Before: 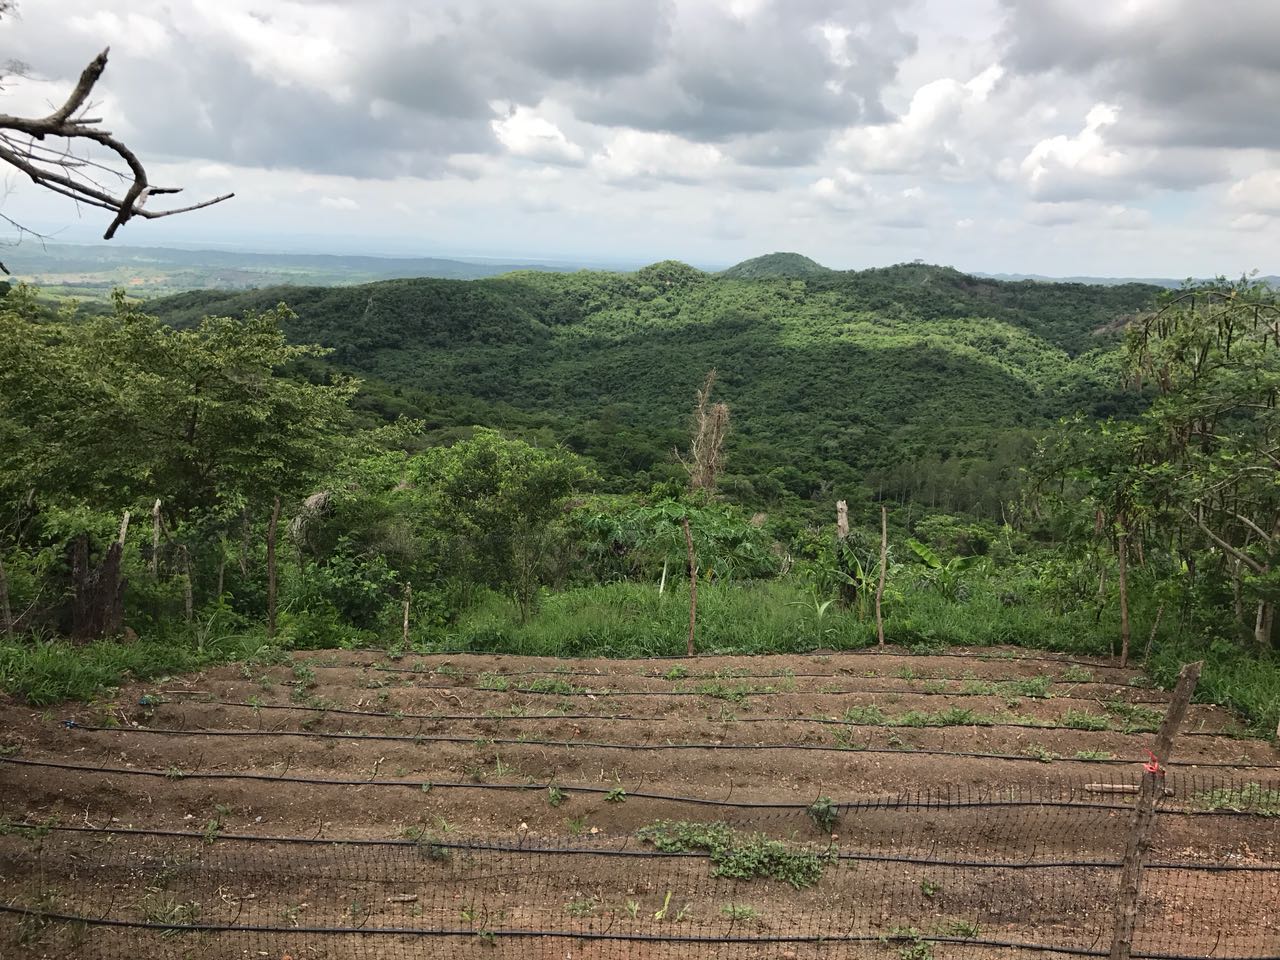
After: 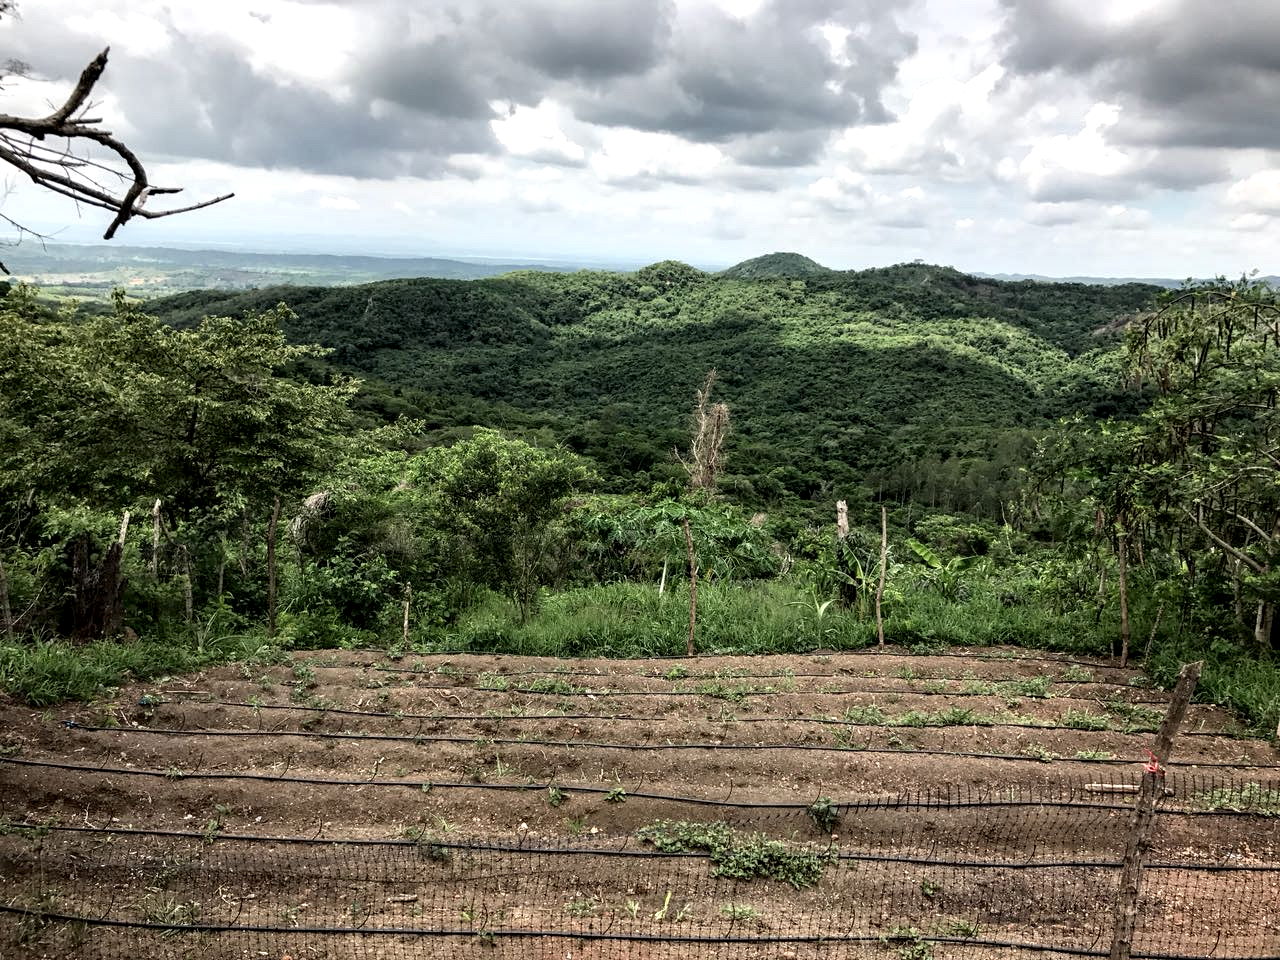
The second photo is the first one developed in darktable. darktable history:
local contrast: highlights 81%, shadows 57%, detail 174%, midtone range 0.604
